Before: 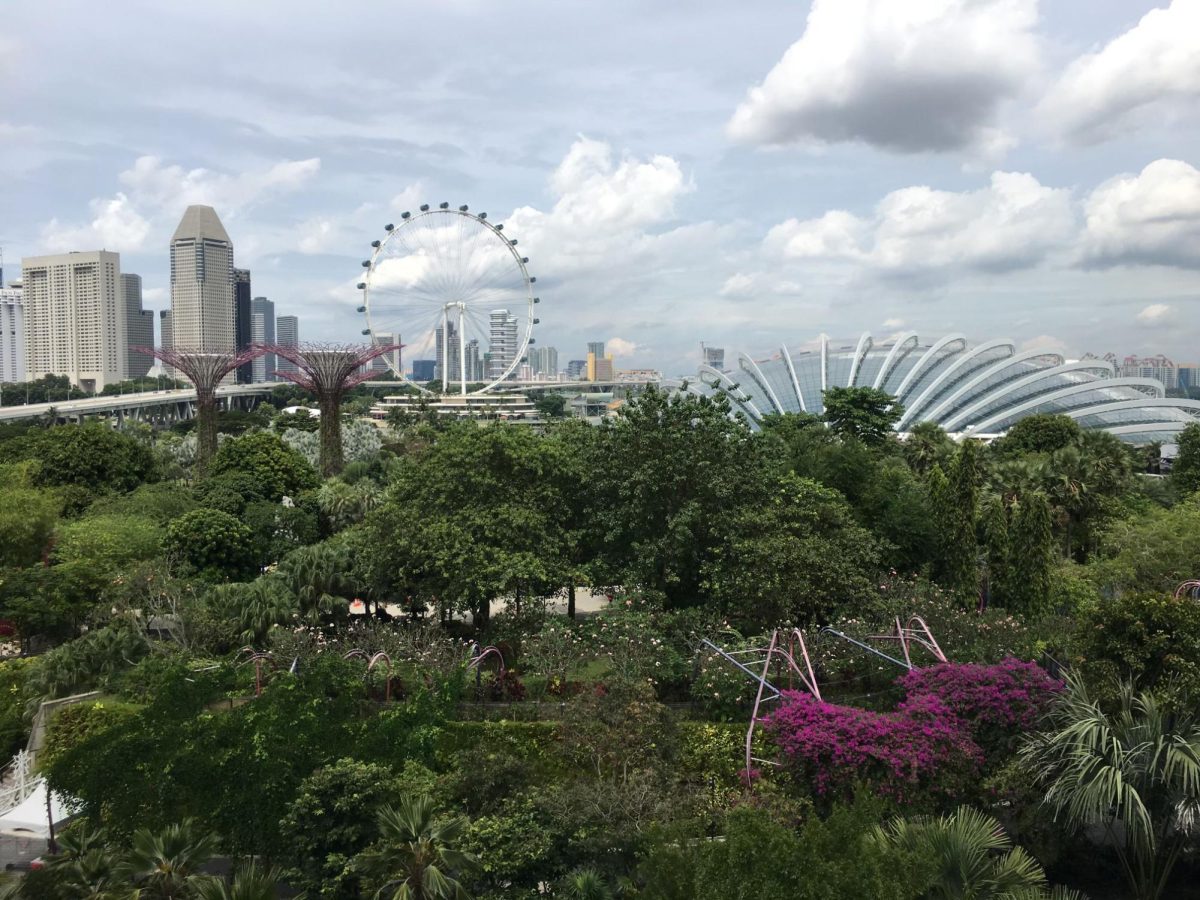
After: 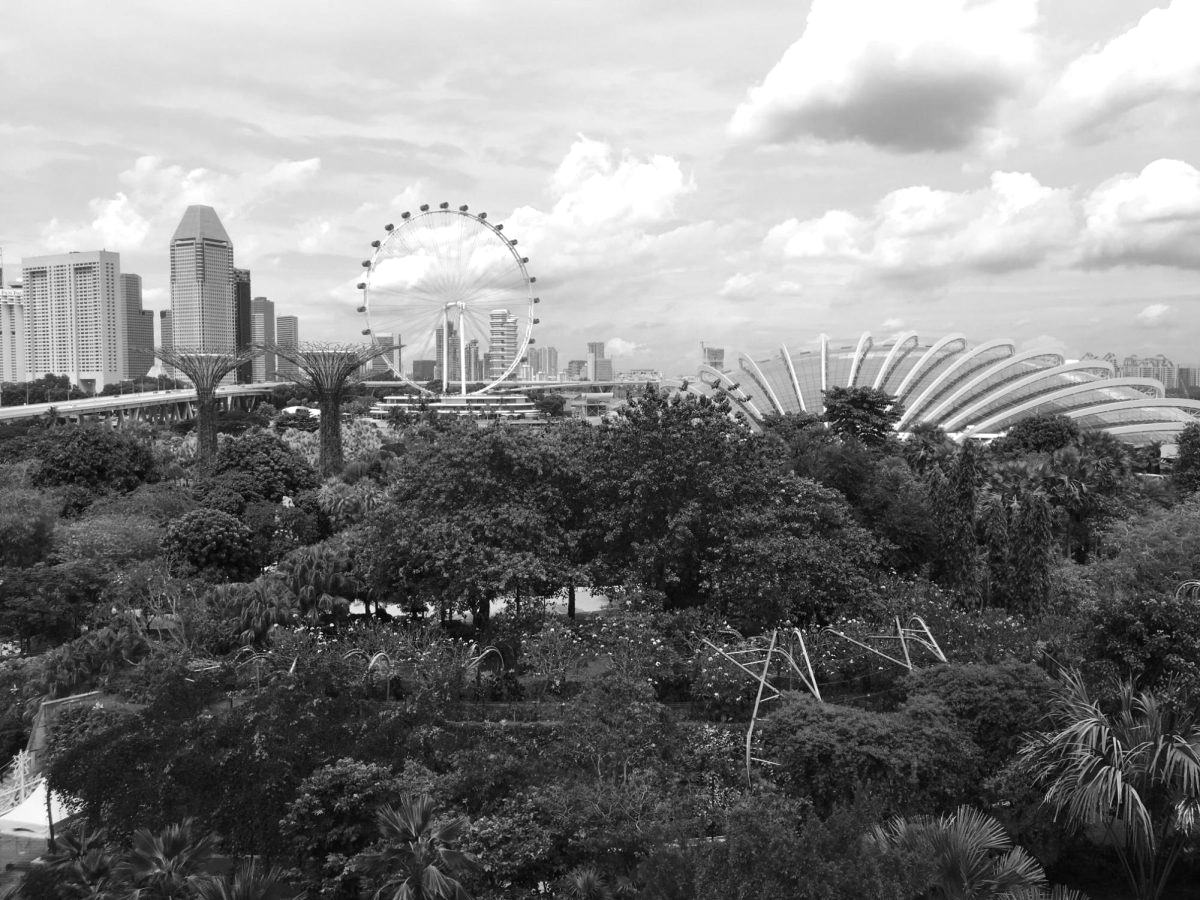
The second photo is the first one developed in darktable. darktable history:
color calibration: output gray [0.267, 0.423, 0.261, 0], illuminant same as pipeline (D50), adaptation none (bypass)
exposure: exposure 0.258 EV, compensate highlight preservation false
